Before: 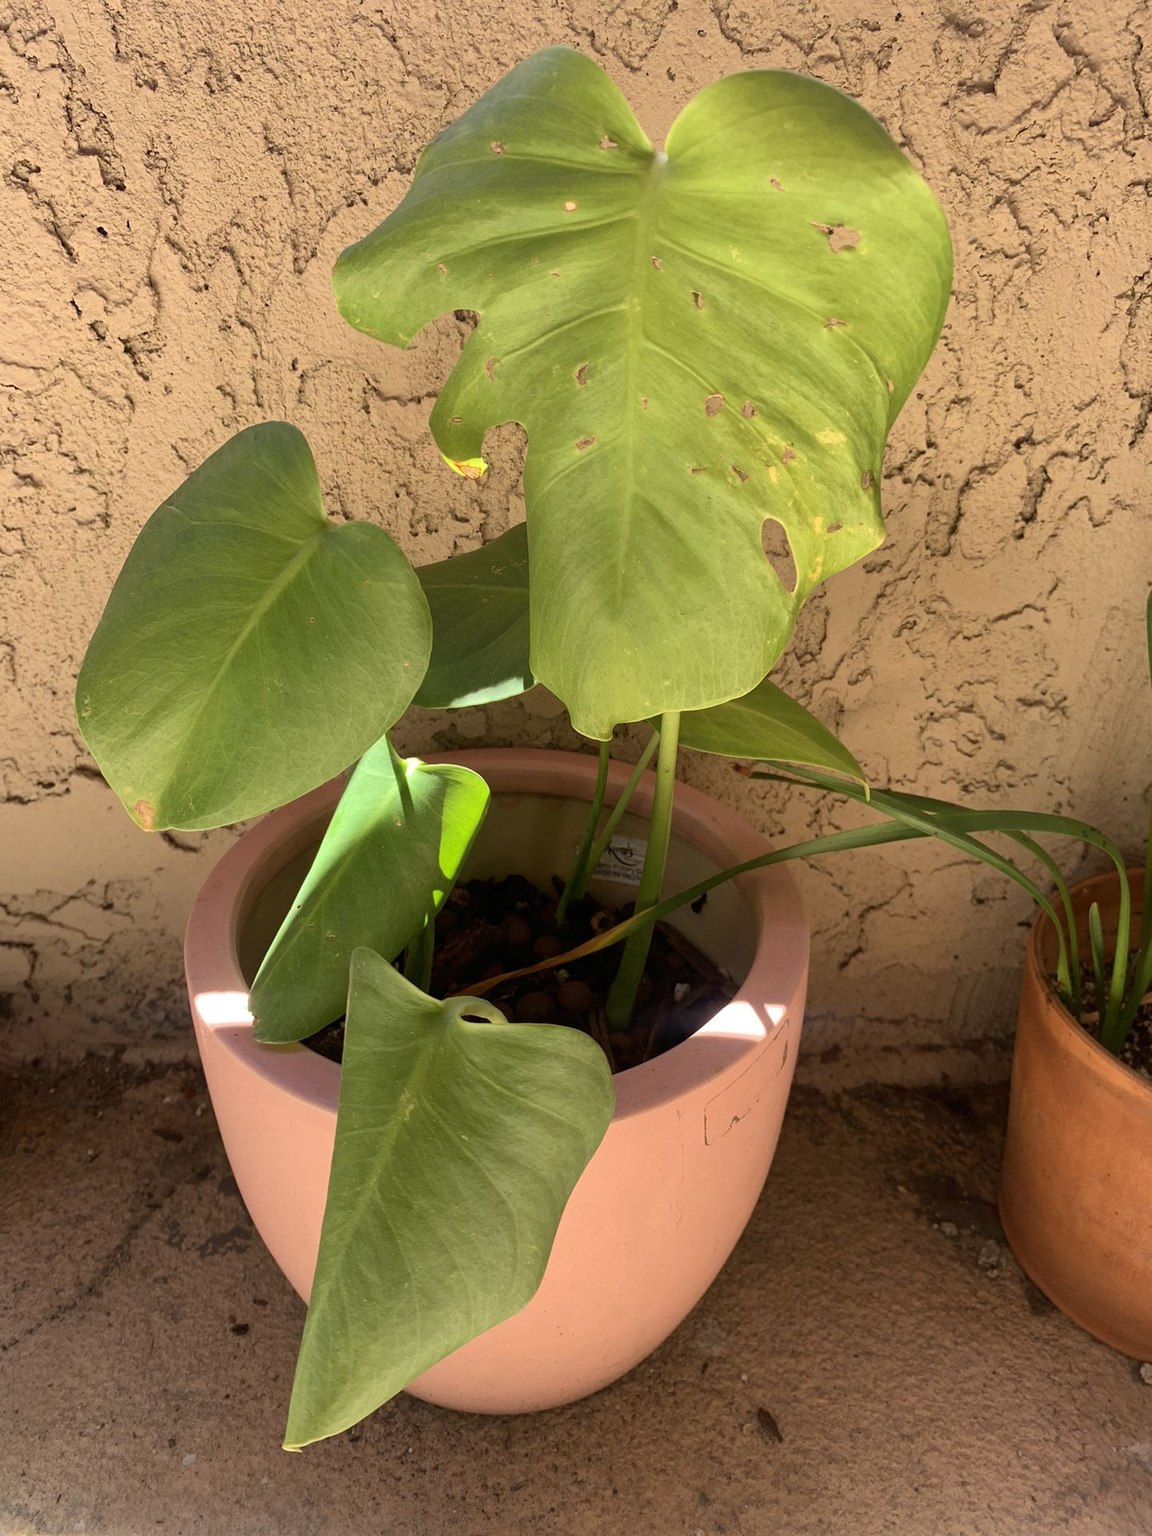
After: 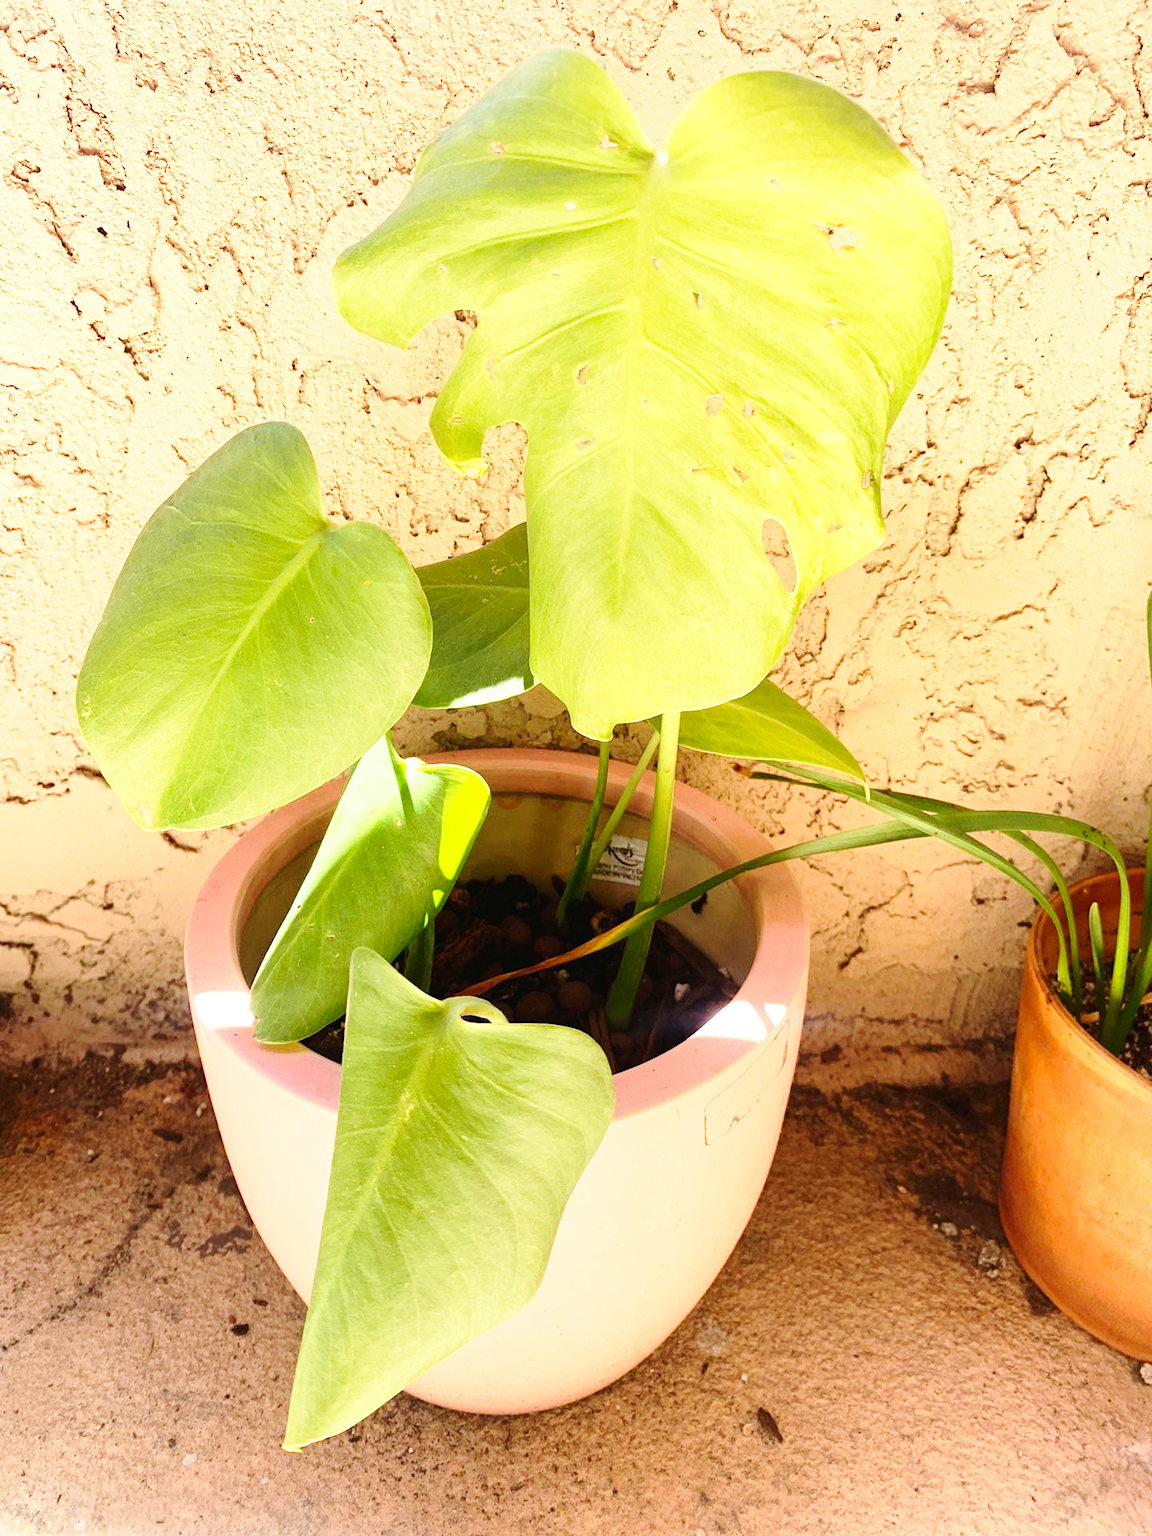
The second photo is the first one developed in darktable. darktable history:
tone curve: curves: ch0 [(0.016, 0.023) (0.248, 0.252) (0.732, 0.797) (1, 1)], color space Lab, independent channels, preserve colors none
exposure: exposure 0.778 EV, compensate highlight preservation false
base curve: curves: ch0 [(0, 0) (0.028, 0.03) (0.121, 0.232) (0.46, 0.748) (0.859, 0.968) (1, 1)], preserve colors none
